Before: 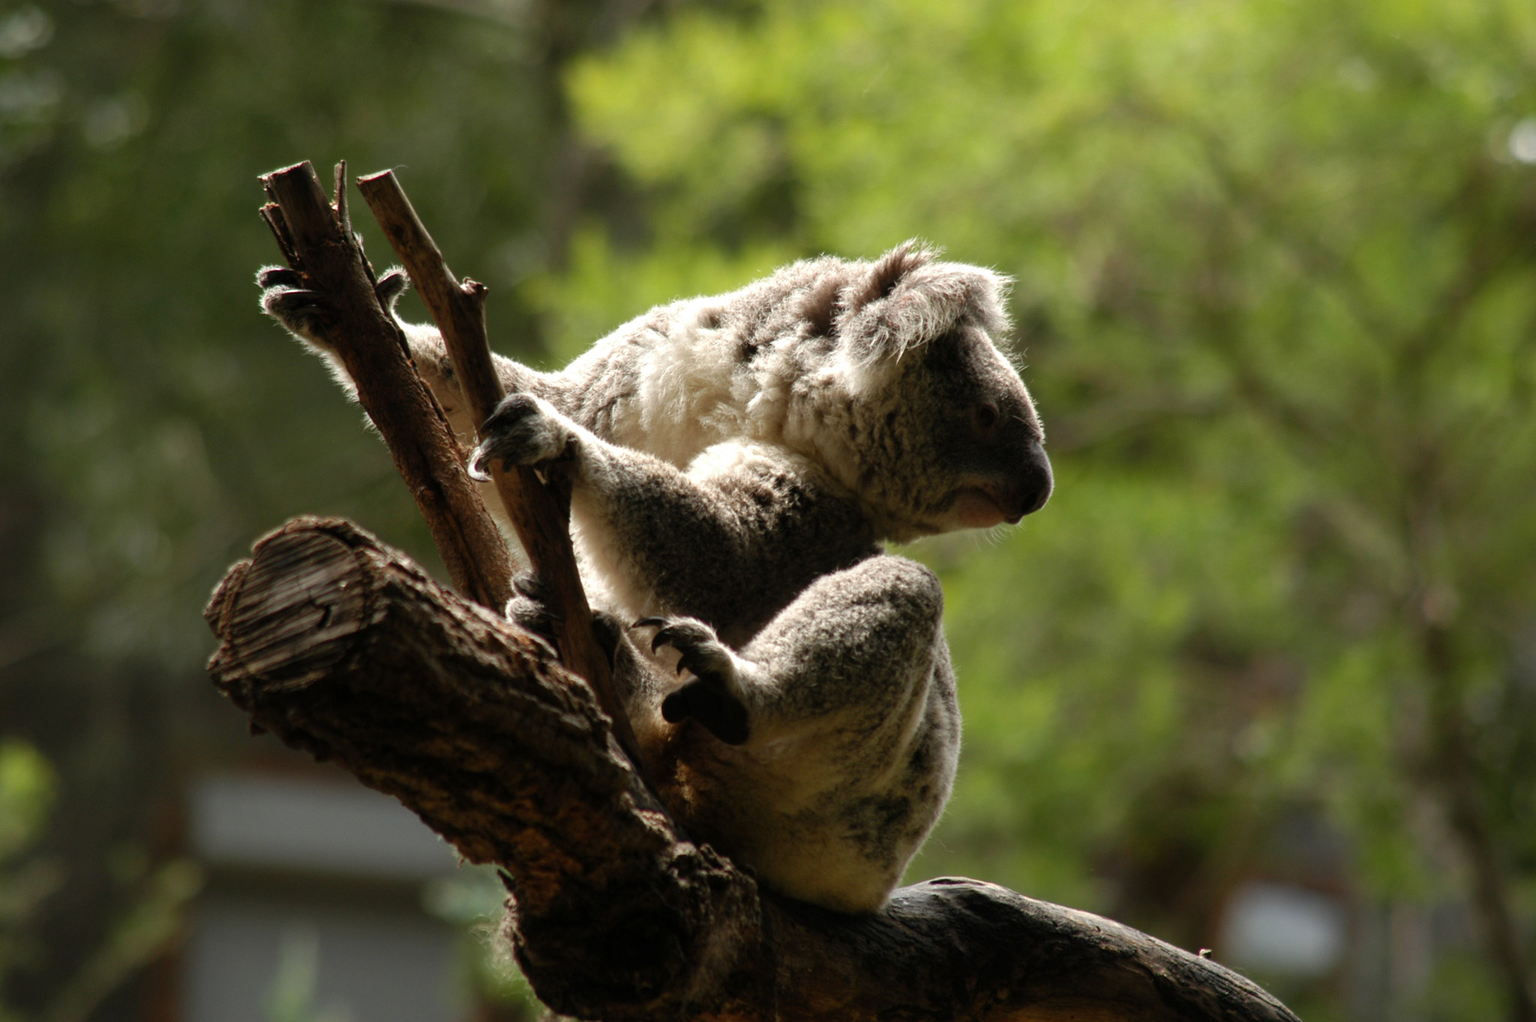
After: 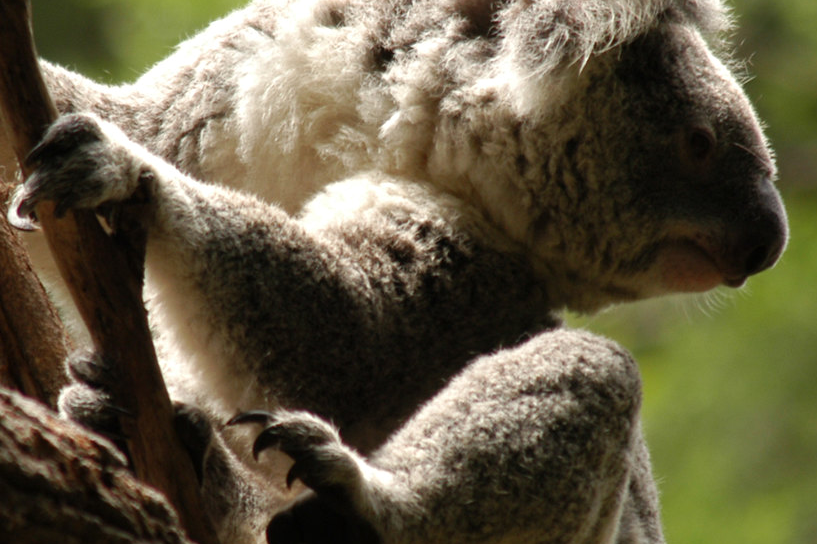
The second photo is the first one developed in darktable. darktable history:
crop: left 30.084%, top 30.226%, right 30.014%, bottom 29.766%
exposure: exposure 0.014 EV, compensate exposure bias true, compensate highlight preservation false
